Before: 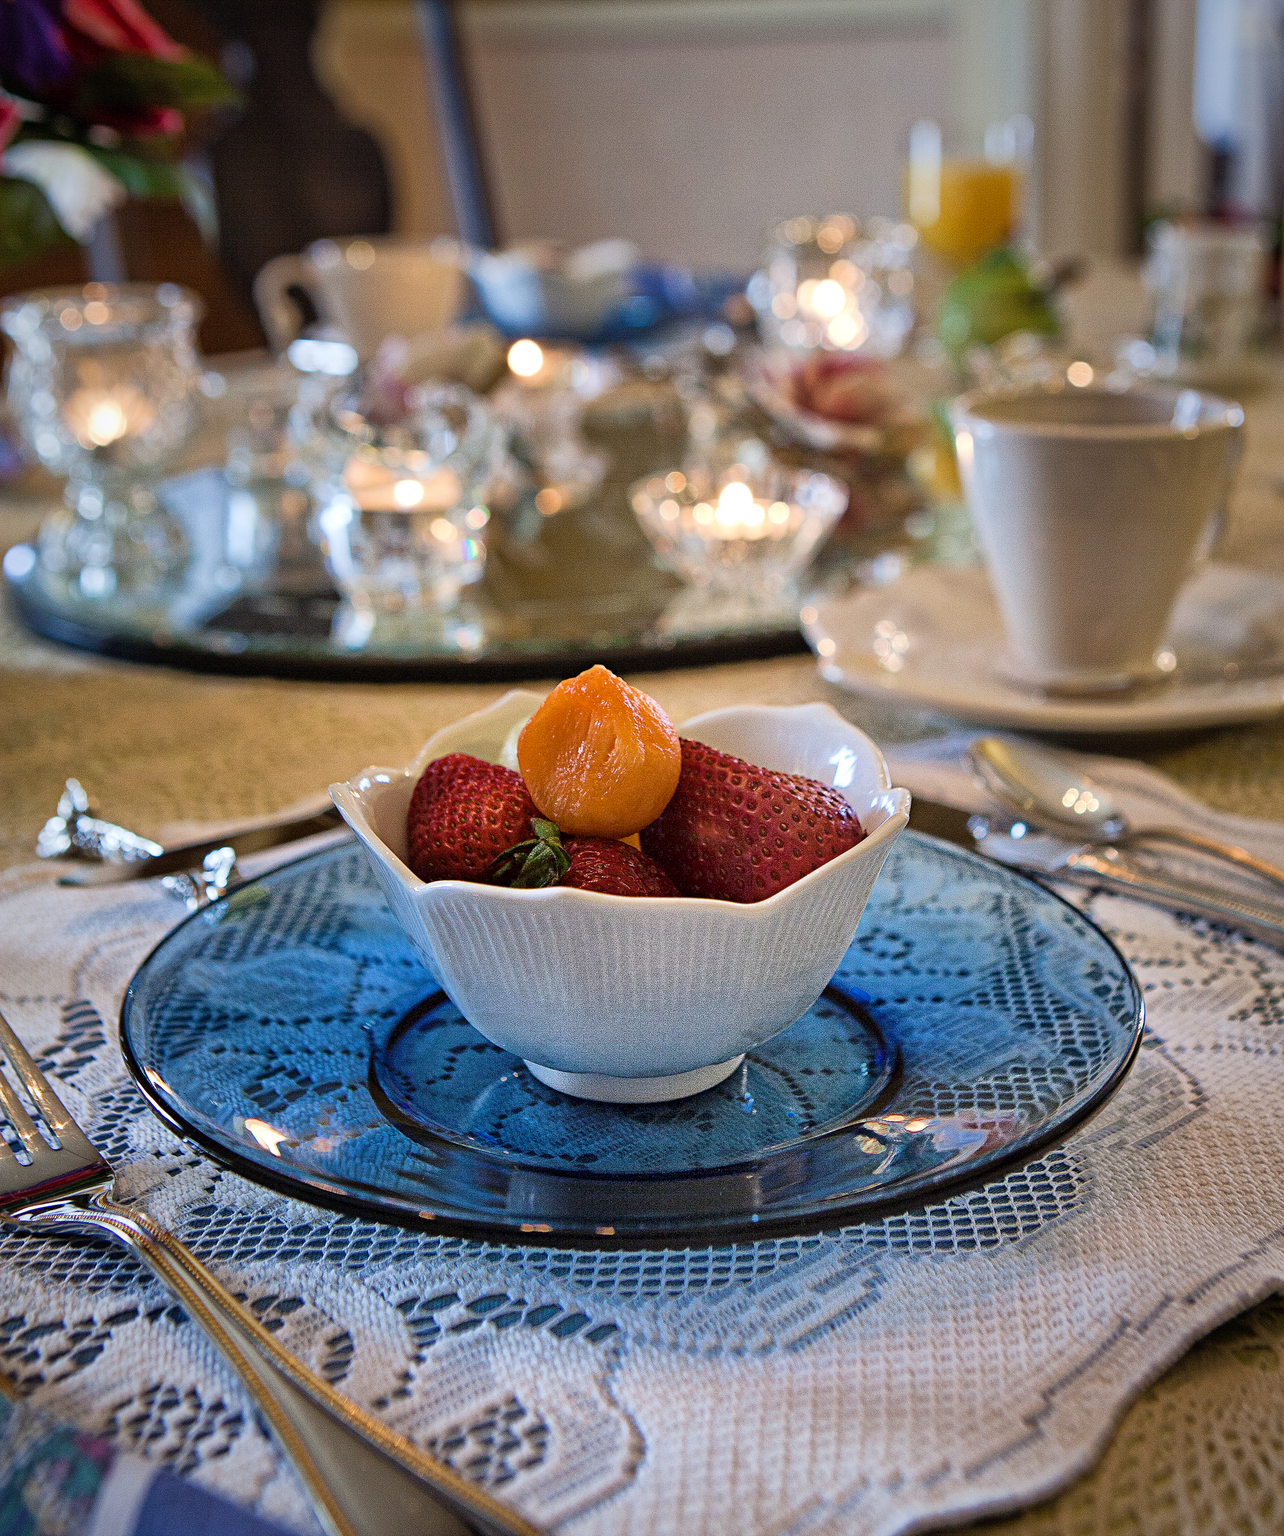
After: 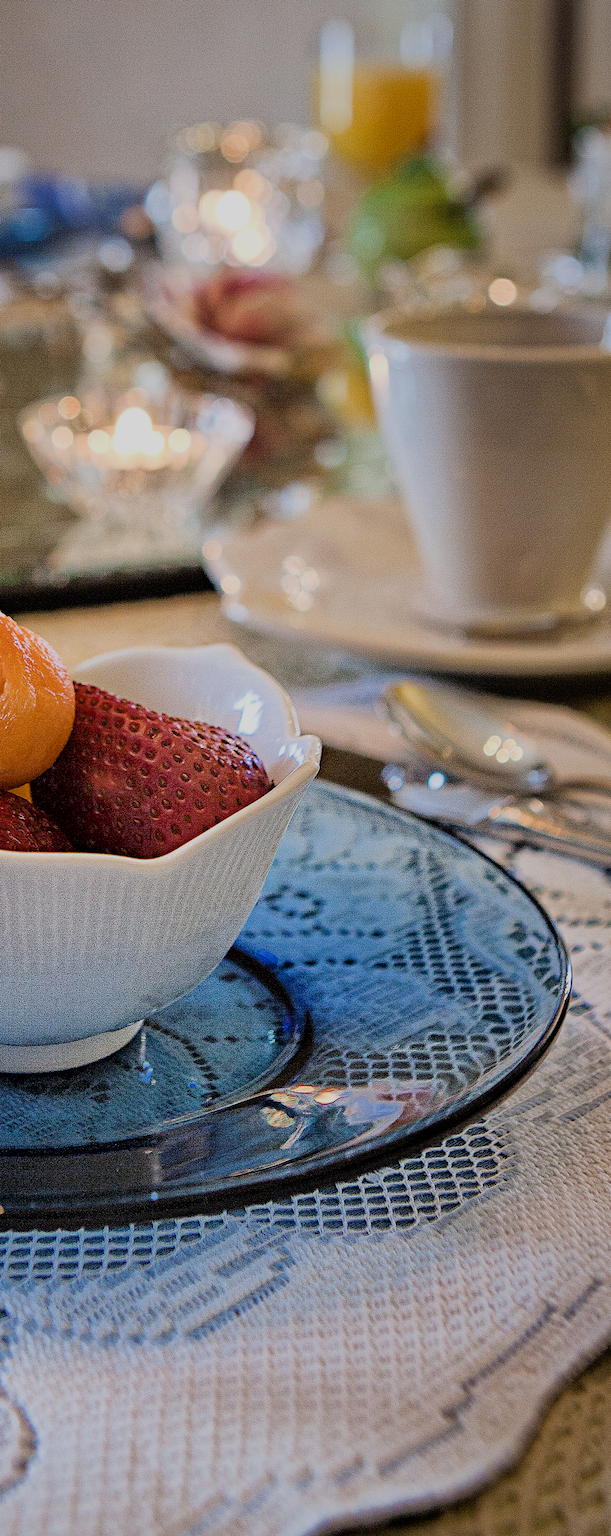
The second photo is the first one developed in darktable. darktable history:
crop: left 47.628%, top 6.643%, right 7.874%
filmic rgb: black relative exposure -7.65 EV, white relative exposure 4.56 EV, hardness 3.61
